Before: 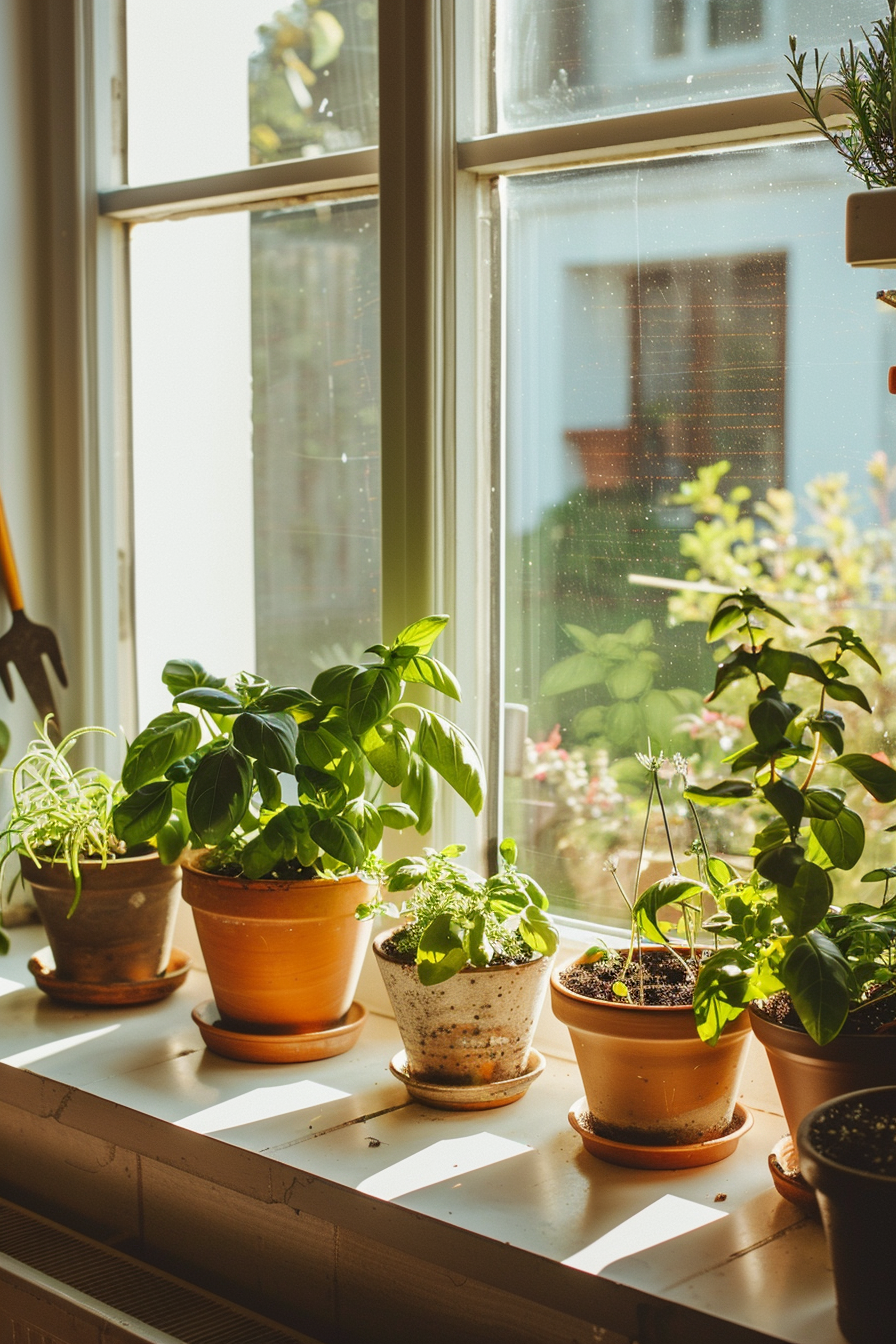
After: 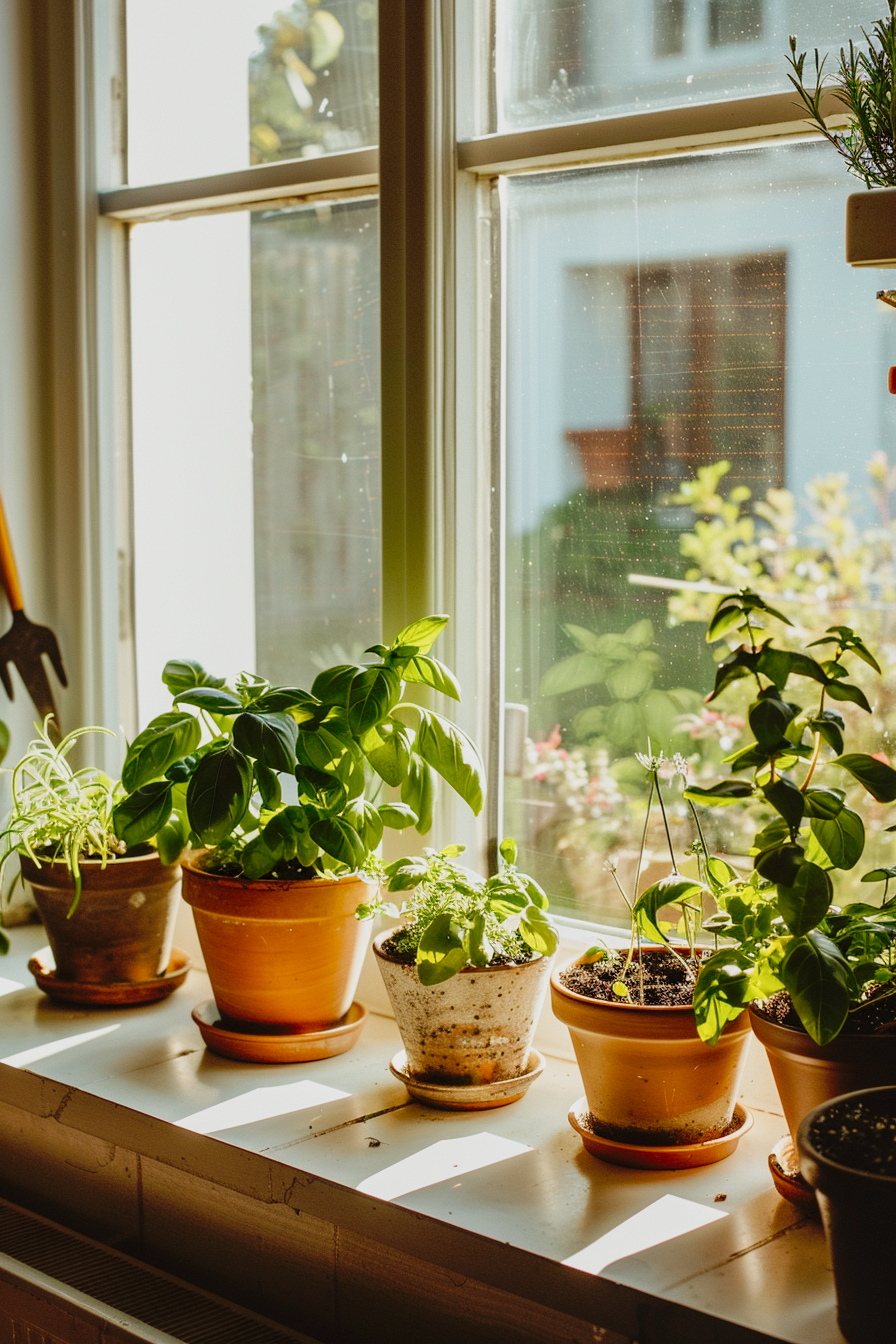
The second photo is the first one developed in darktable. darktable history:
tone curve: curves: ch0 [(0, 0.009) (0.105, 0.054) (0.195, 0.132) (0.289, 0.278) (0.384, 0.391) (0.513, 0.53) (0.66, 0.667) (0.895, 0.863) (1, 0.919)]; ch1 [(0, 0) (0.161, 0.092) (0.35, 0.33) (0.403, 0.395) (0.456, 0.469) (0.502, 0.499) (0.519, 0.514) (0.576, 0.584) (0.642, 0.658) (0.701, 0.742) (1, 0.942)]; ch2 [(0, 0) (0.371, 0.362) (0.437, 0.437) (0.501, 0.5) (0.53, 0.528) (0.569, 0.564) (0.619, 0.58) (0.883, 0.752) (1, 0.929)], preserve colors none
local contrast: highlights 101%, shadows 100%, detail 119%, midtone range 0.2
